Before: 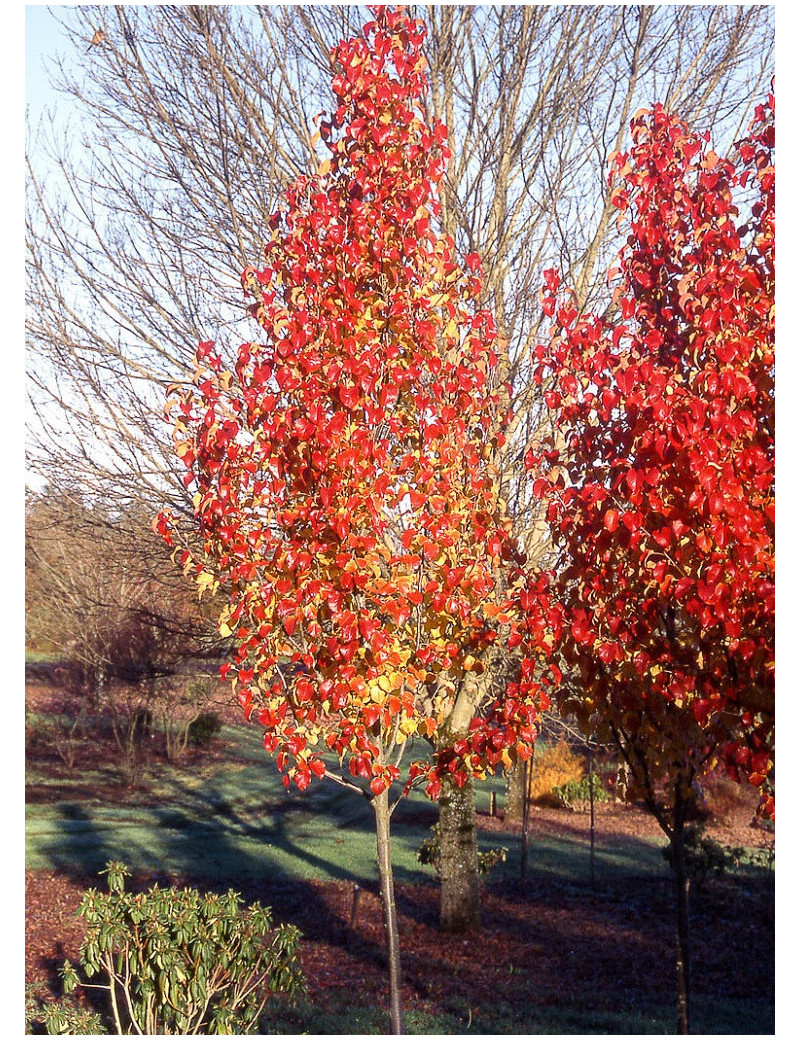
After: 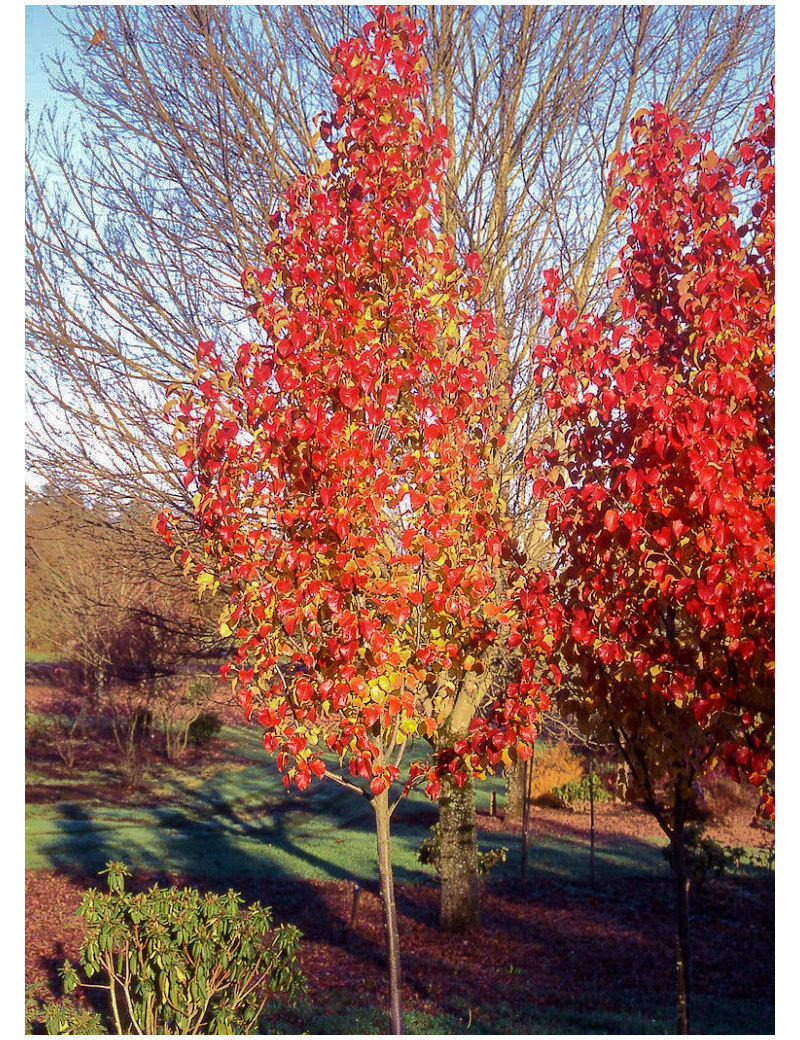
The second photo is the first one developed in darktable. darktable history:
velvia: strength 44.68%
shadows and highlights: shadows -19.93, highlights -73.13, highlights color adjustment 49.01%
